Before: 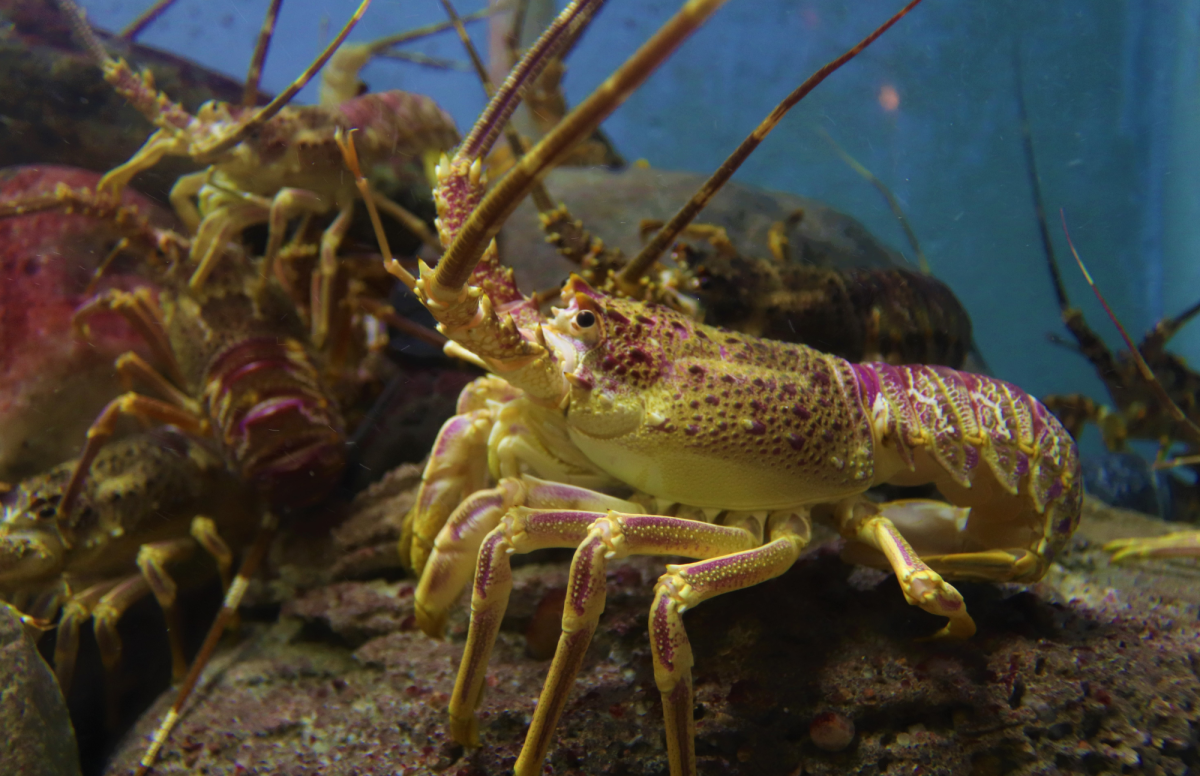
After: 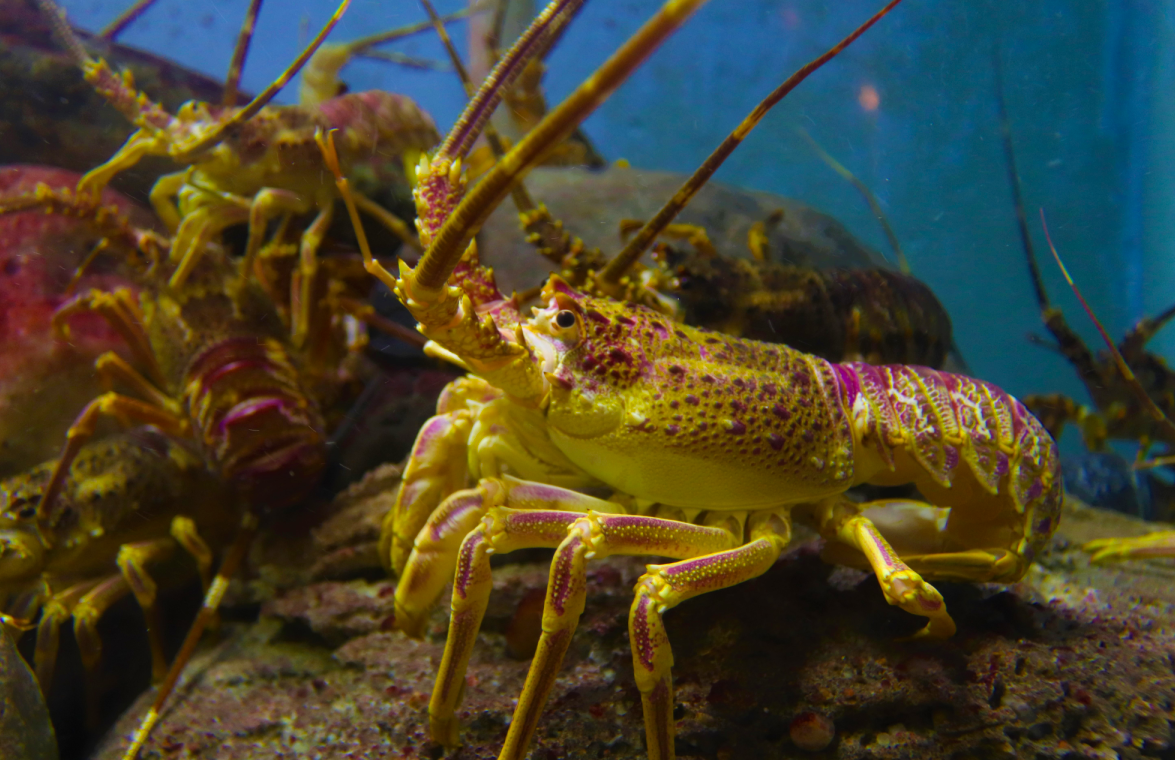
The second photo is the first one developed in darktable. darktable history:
crop: left 1.743%, right 0.268%, bottom 2.011%
color balance rgb: perceptual saturation grading › global saturation 25%, global vibrance 20%
